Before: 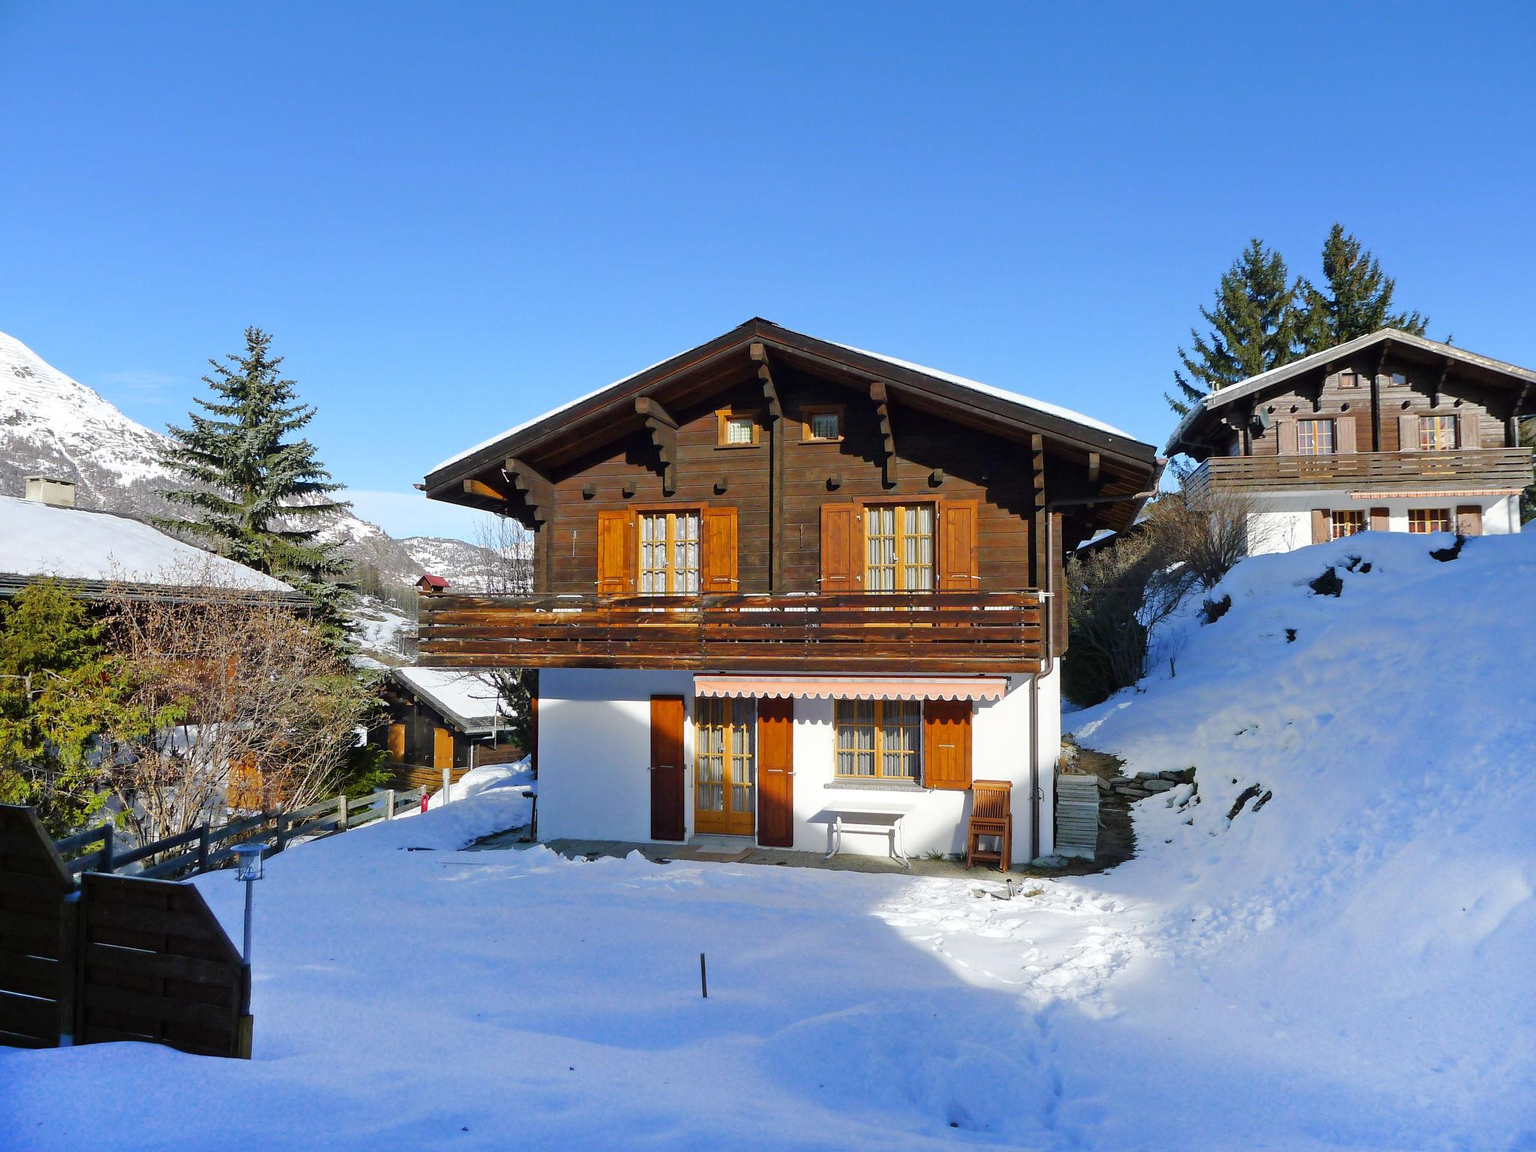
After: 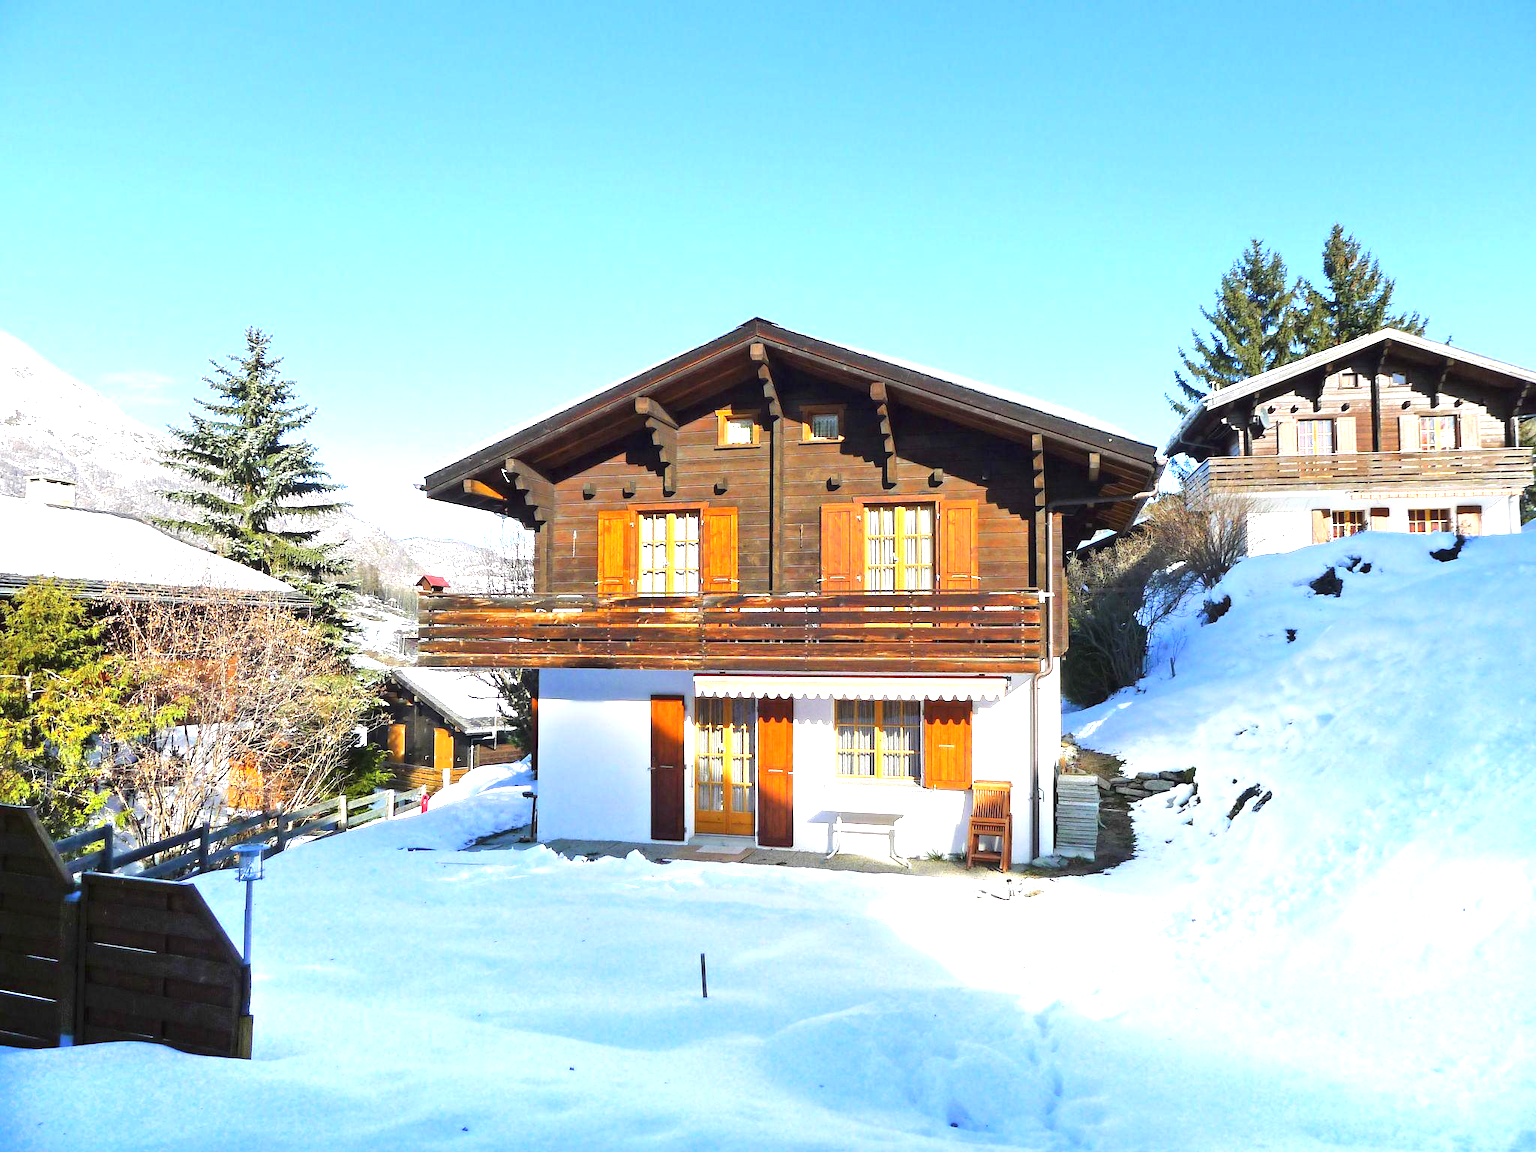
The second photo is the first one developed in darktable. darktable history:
exposure: black level correction 0, exposure 1.465 EV, compensate highlight preservation false
